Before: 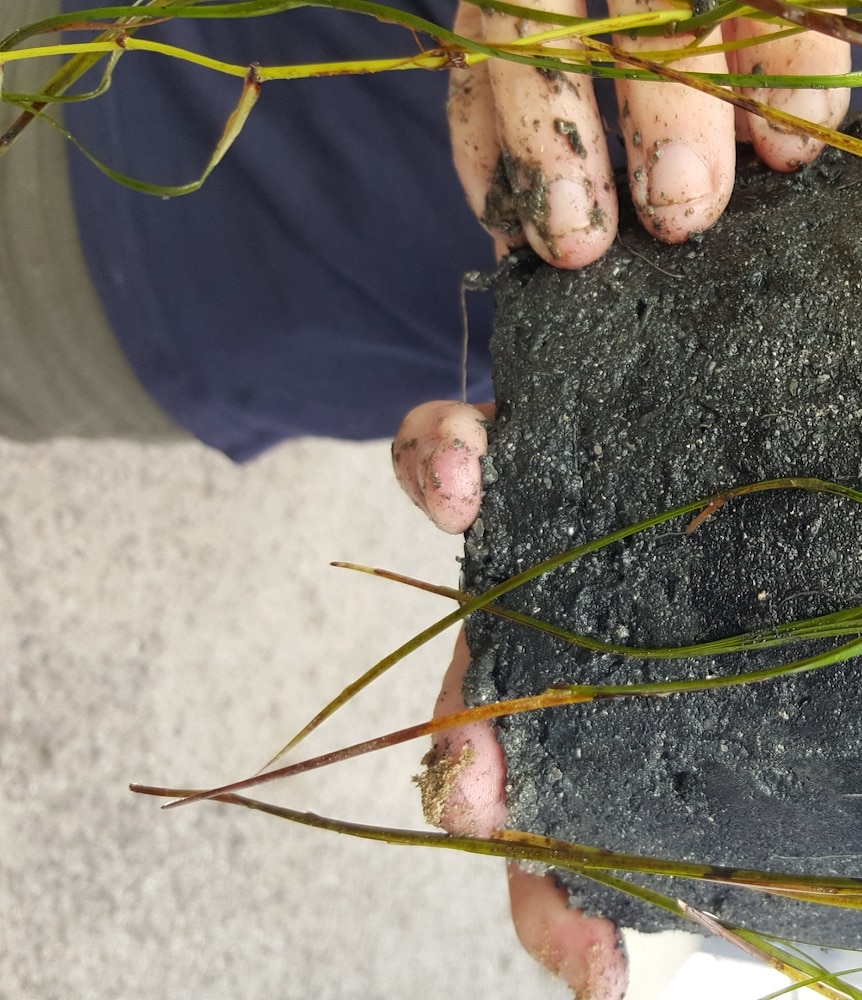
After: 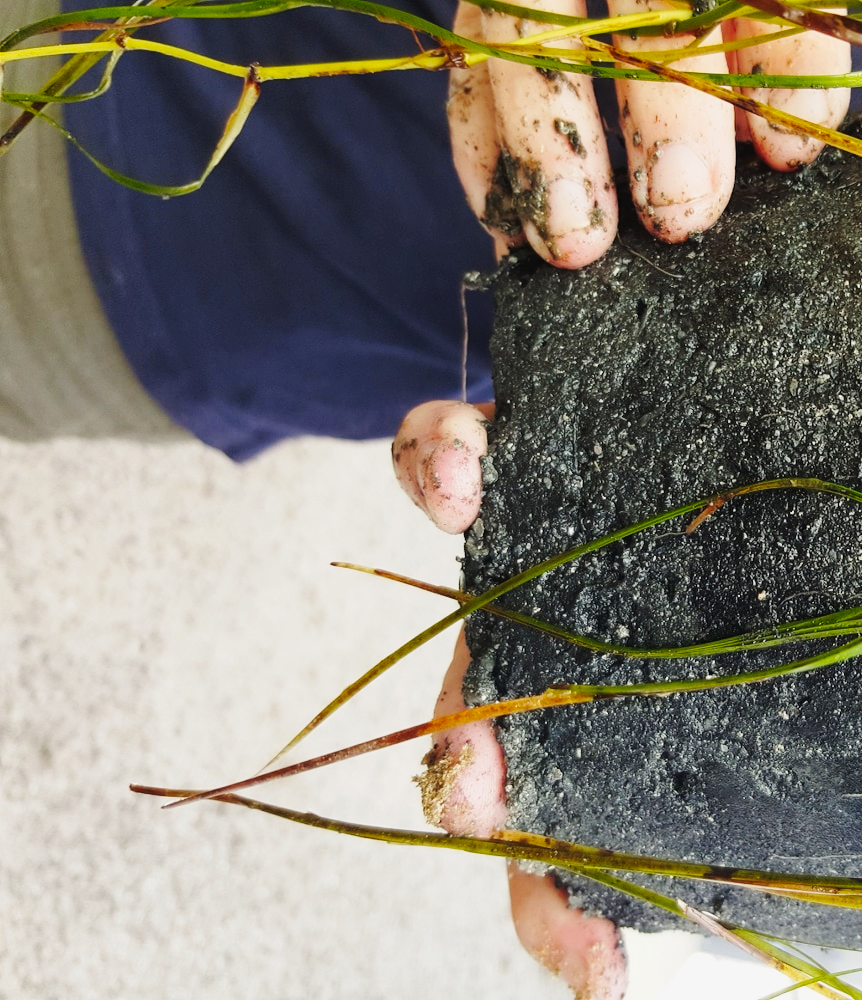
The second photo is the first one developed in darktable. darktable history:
tone curve: curves: ch0 [(0.003, 0.023) (0.071, 0.052) (0.236, 0.197) (0.466, 0.557) (0.644, 0.748) (0.803, 0.88) (0.994, 0.968)]; ch1 [(0, 0) (0.262, 0.227) (0.417, 0.386) (0.469, 0.467) (0.502, 0.498) (0.528, 0.53) (0.573, 0.57) (0.605, 0.621) (0.644, 0.671) (0.686, 0.728) (0.994, 0.987)]; ch2 [(0, 0) (0.262, 0.188) (0.385, 0.353) (0.427, 0.424) (0.495, 0.493) (0.515, 0.534) (0.547, 0.556) (0.589, 0.613) (0.644, 0.748) (1, 1)], preserve colors none
